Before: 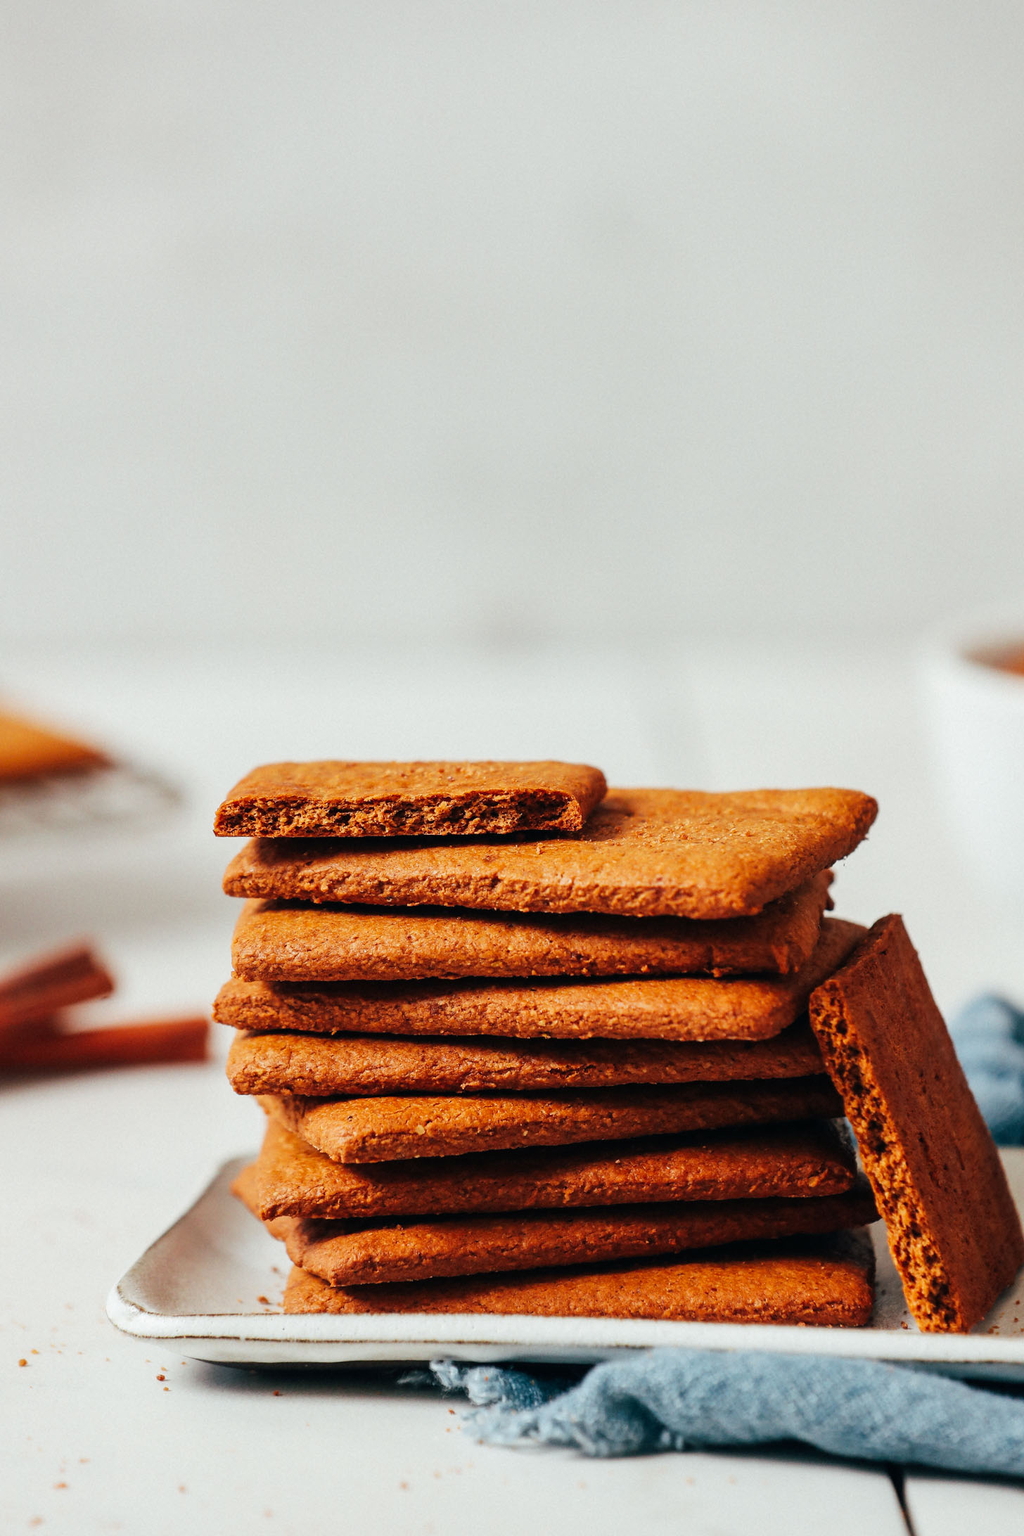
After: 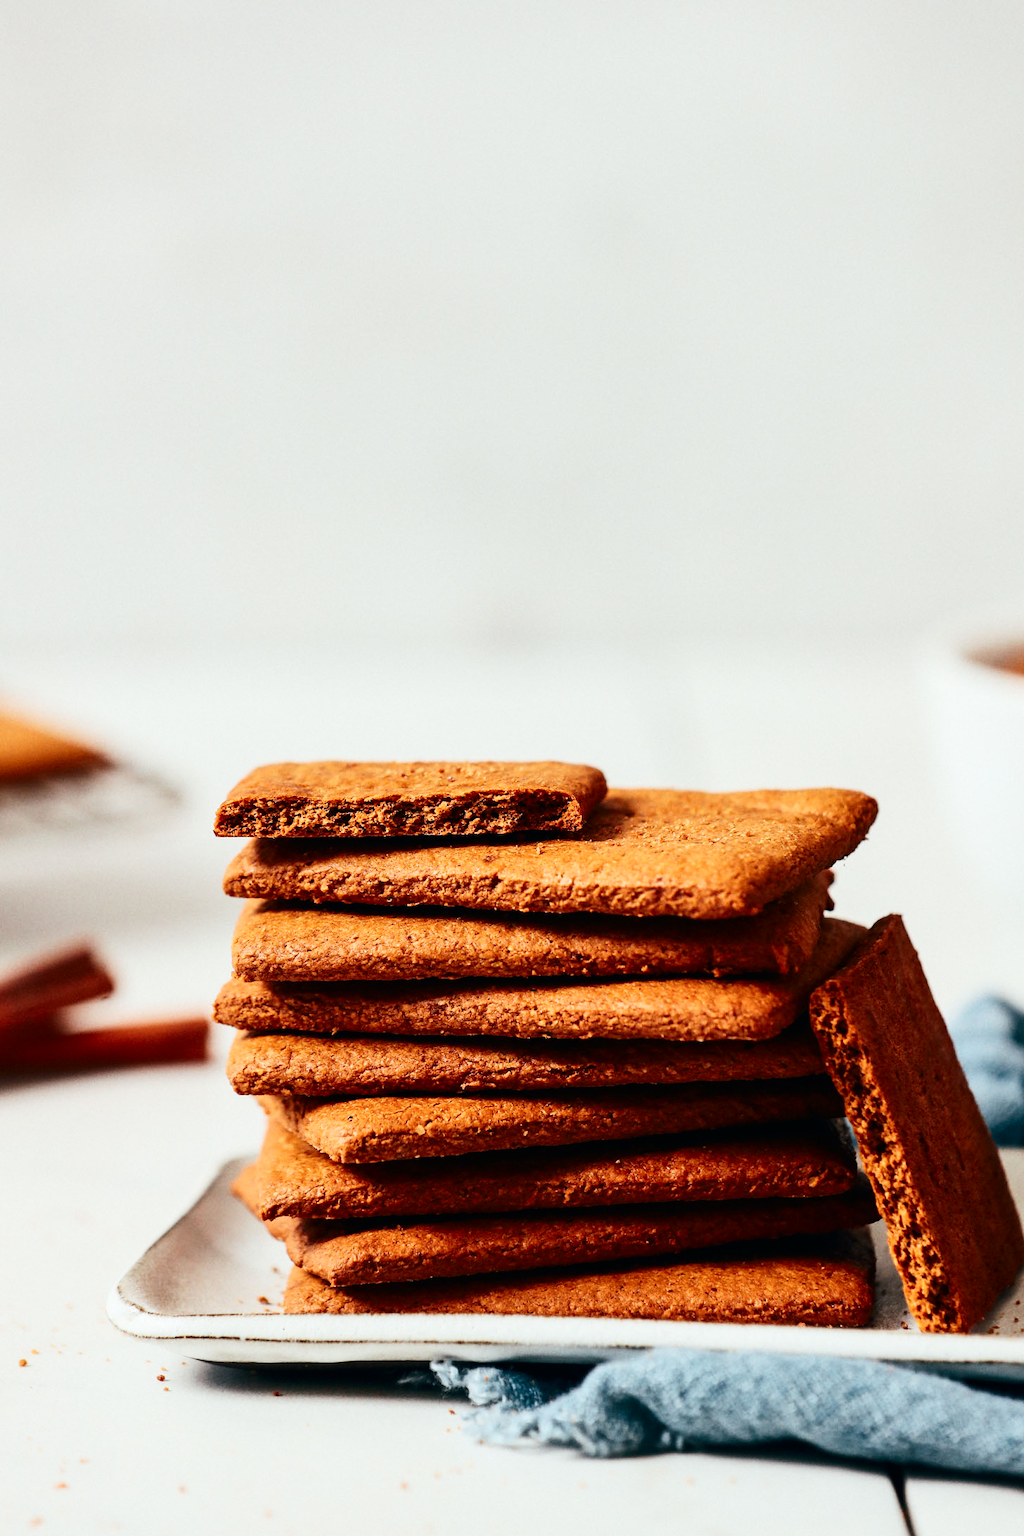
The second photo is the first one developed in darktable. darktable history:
contrast brightness saturation: contrast 0.277
